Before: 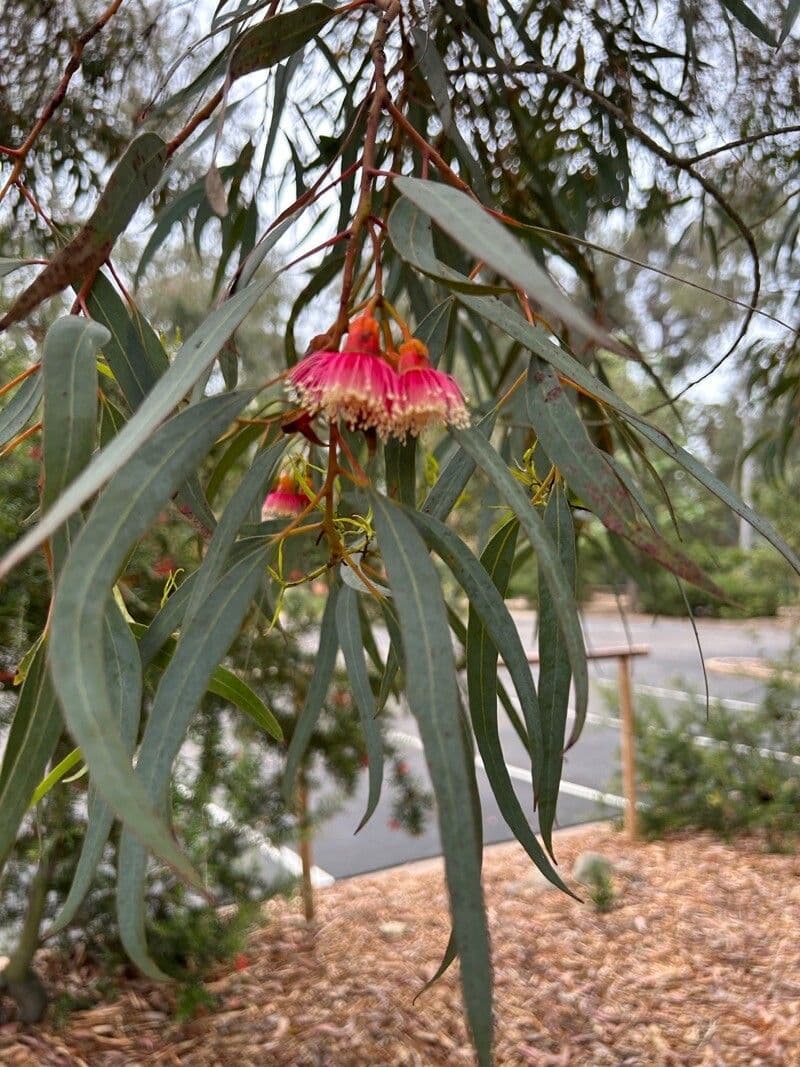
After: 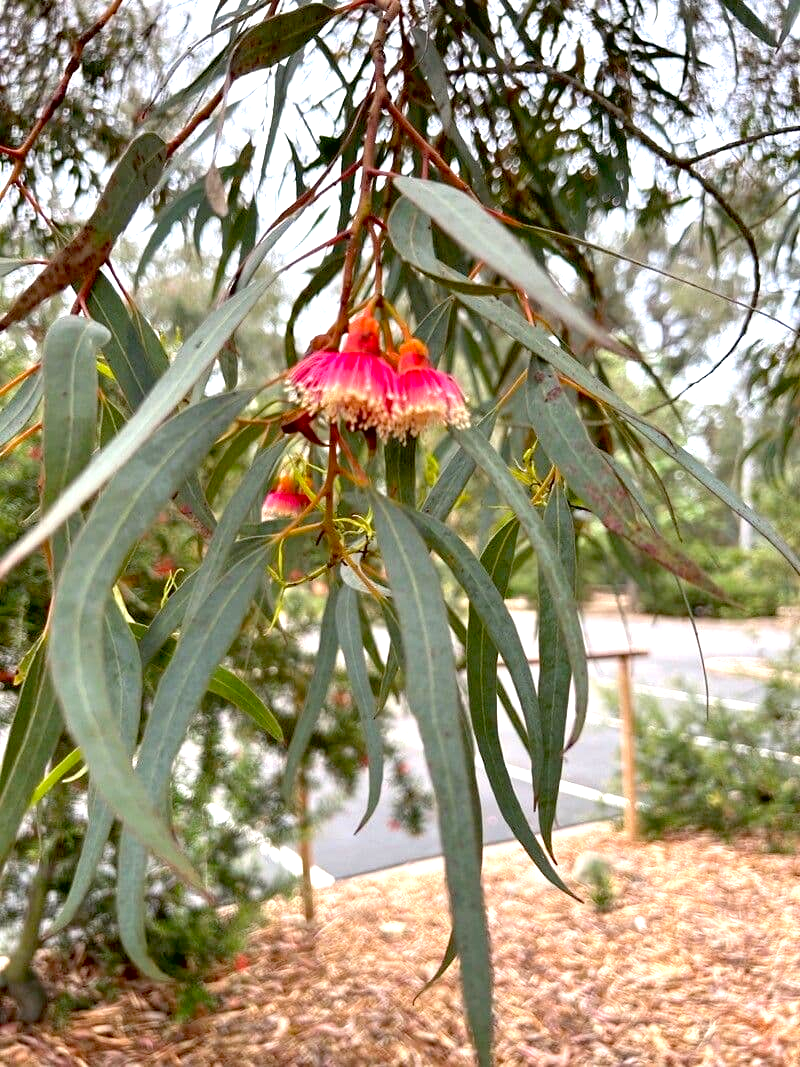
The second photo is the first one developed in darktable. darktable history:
exposure: black level correction 0.008, exposure 0.983 EV, compensate highlight preservation false
contrast brightness saturation: contrast -0.022, brightness -0.005, saturation 0.035
local contrast: mode bilateral grid, contrast 100, coarseness 100, detail 92%, midtone range 0.2
